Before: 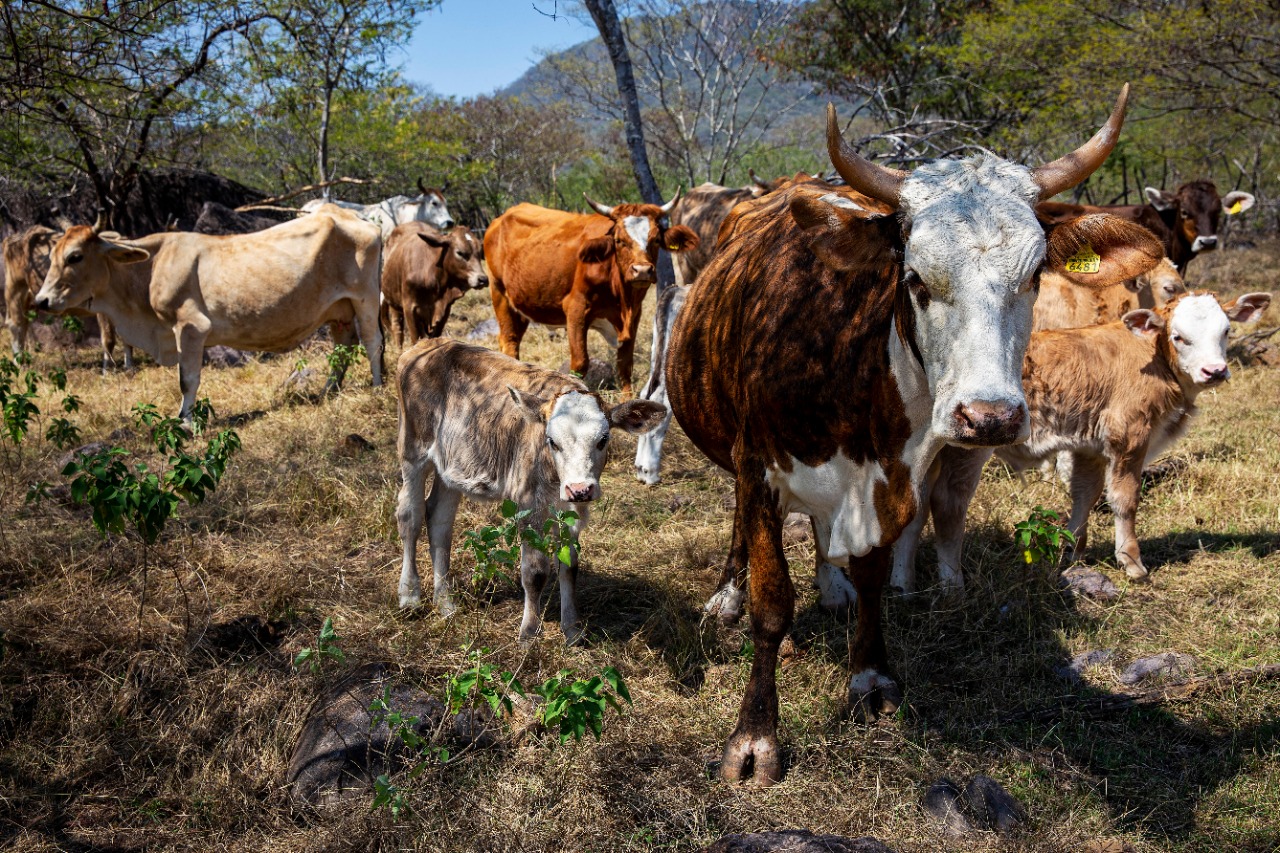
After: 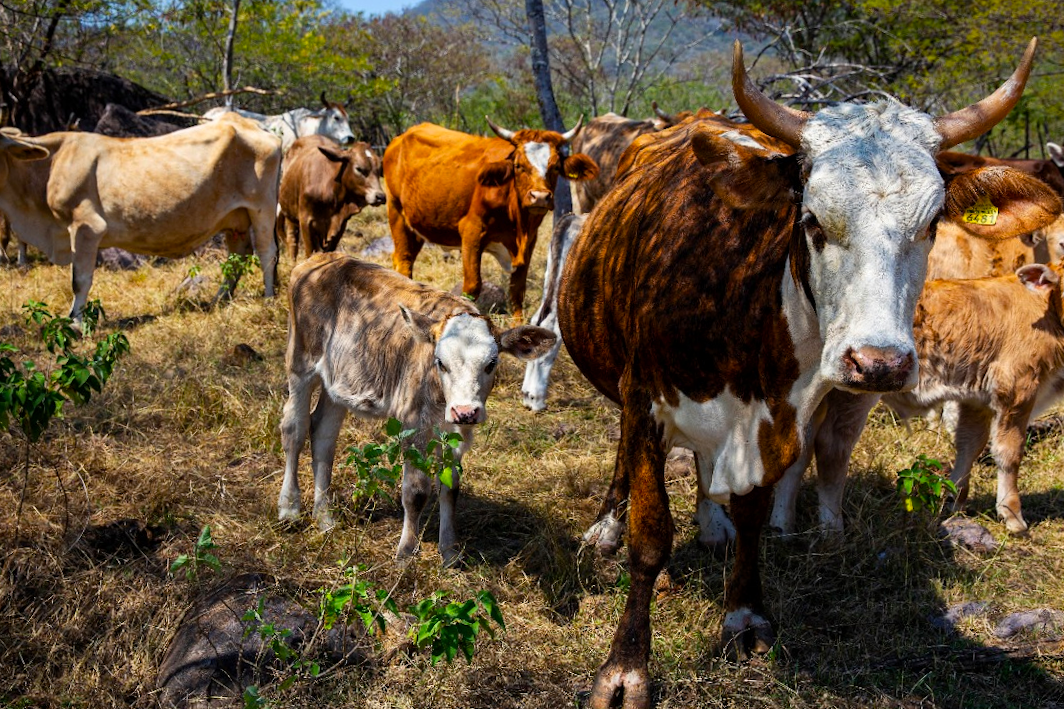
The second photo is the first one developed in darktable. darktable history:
crop and rotate: angle -3.27°, left 5.211%, top 5.211%, right 4.607%, bottom 4.607%
color balance rgb: perceptual saturation grading › global saturation 30%
